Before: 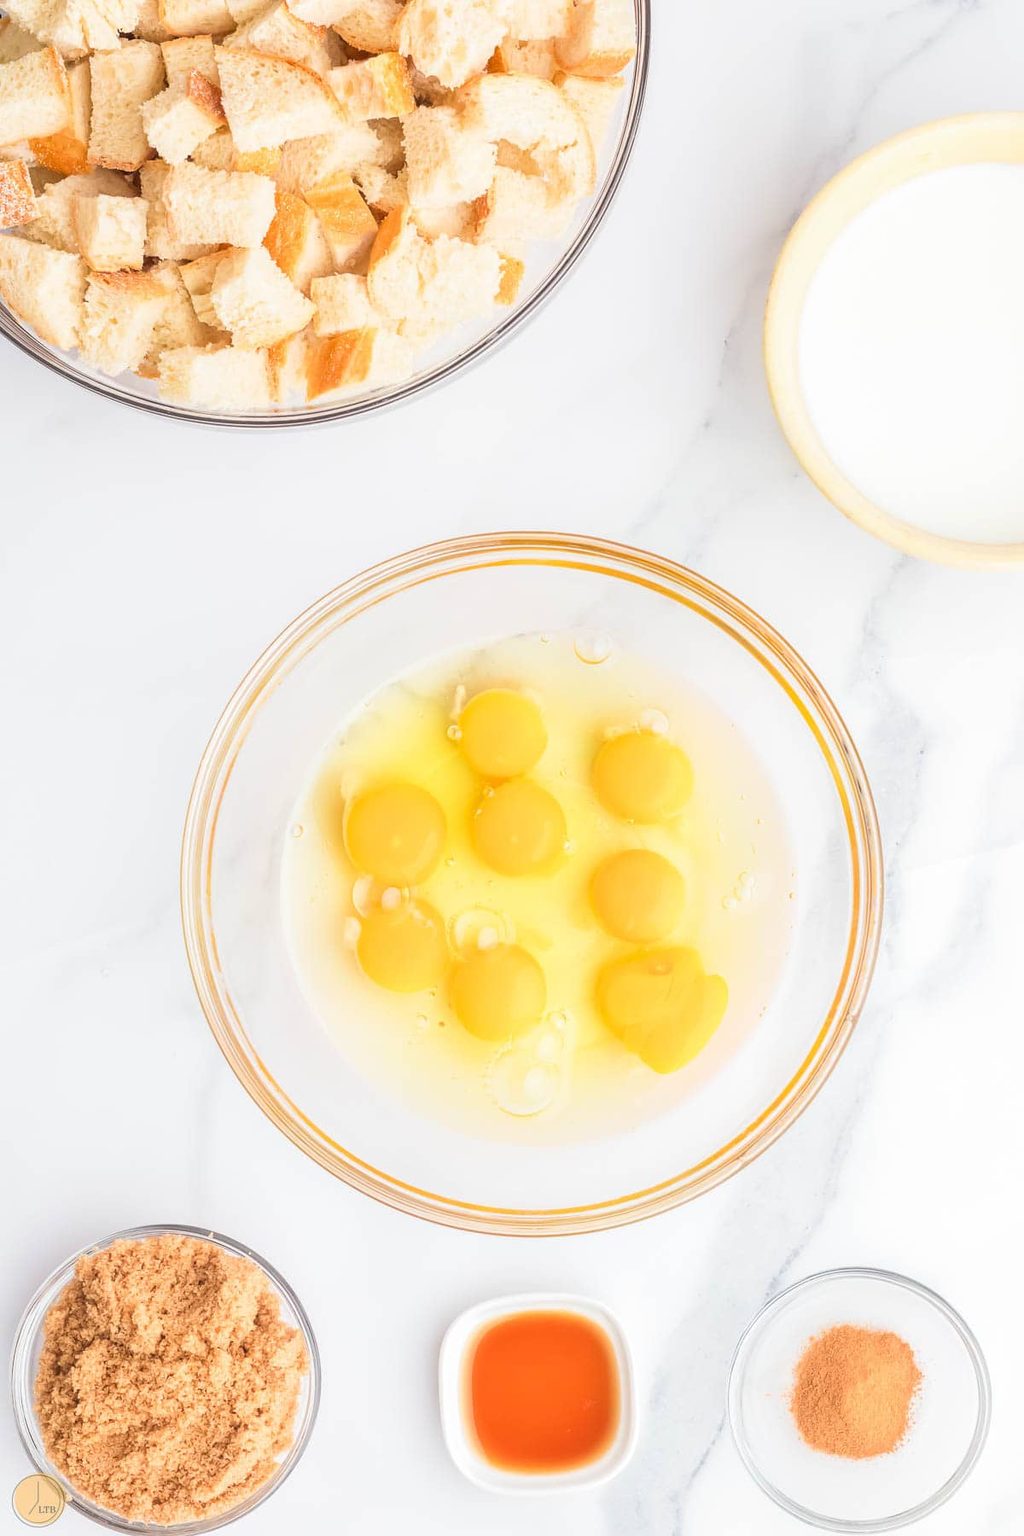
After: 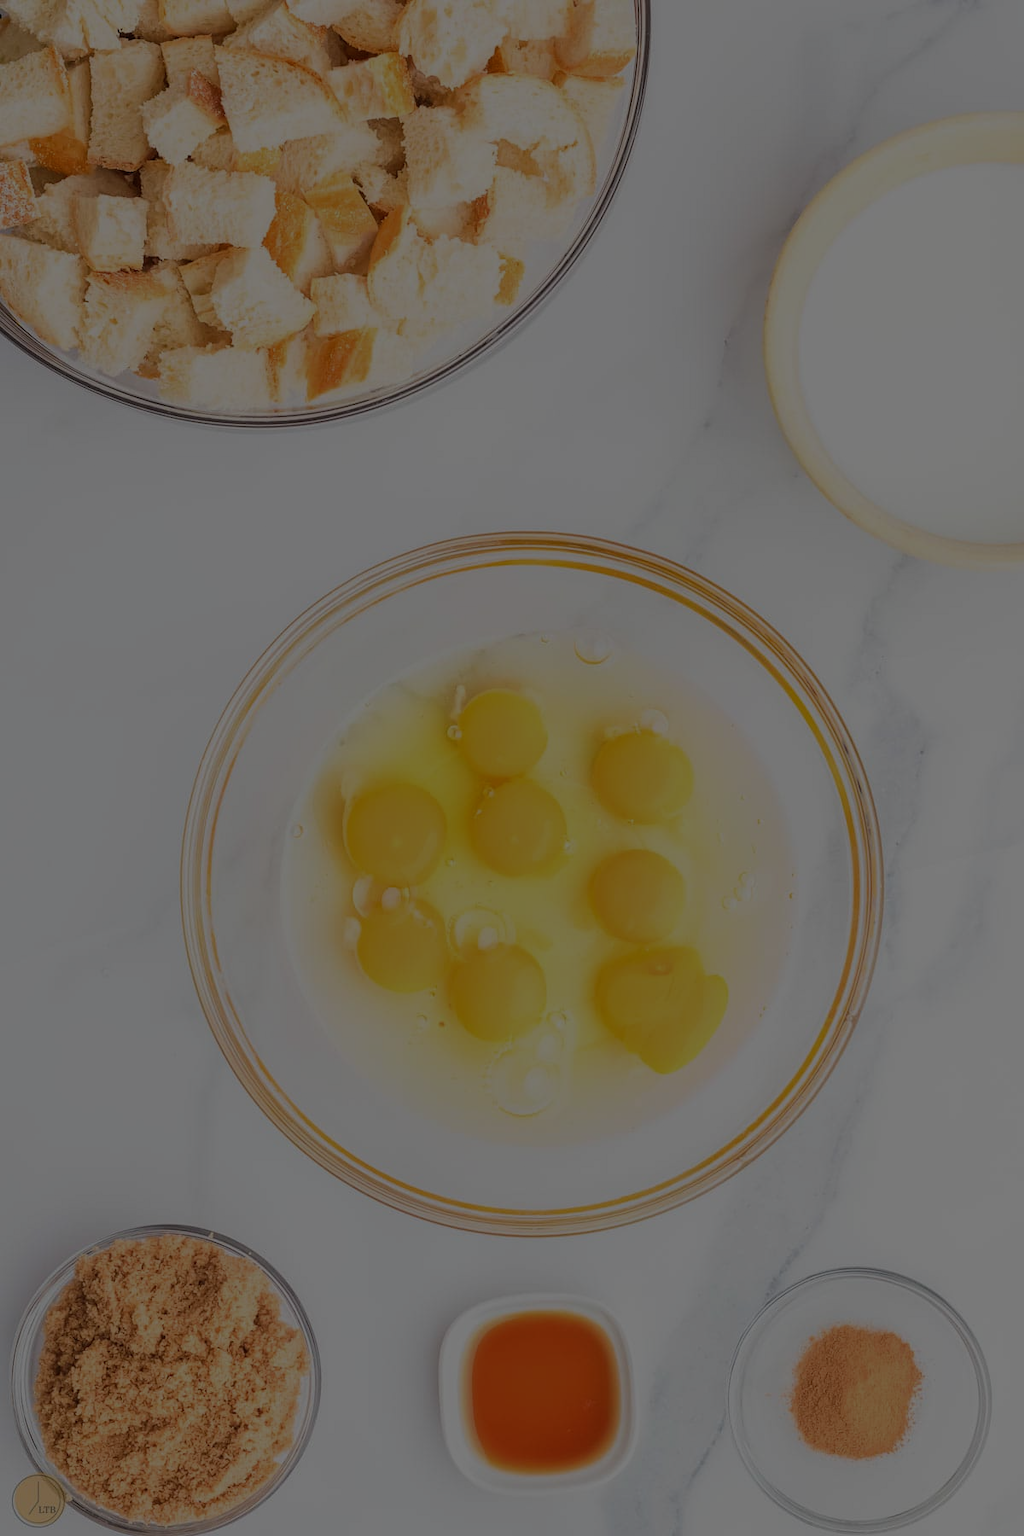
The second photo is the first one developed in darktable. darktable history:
exposure: exposure -2.357 EV, compensate exposure bias true, compensate highlight preservation false
